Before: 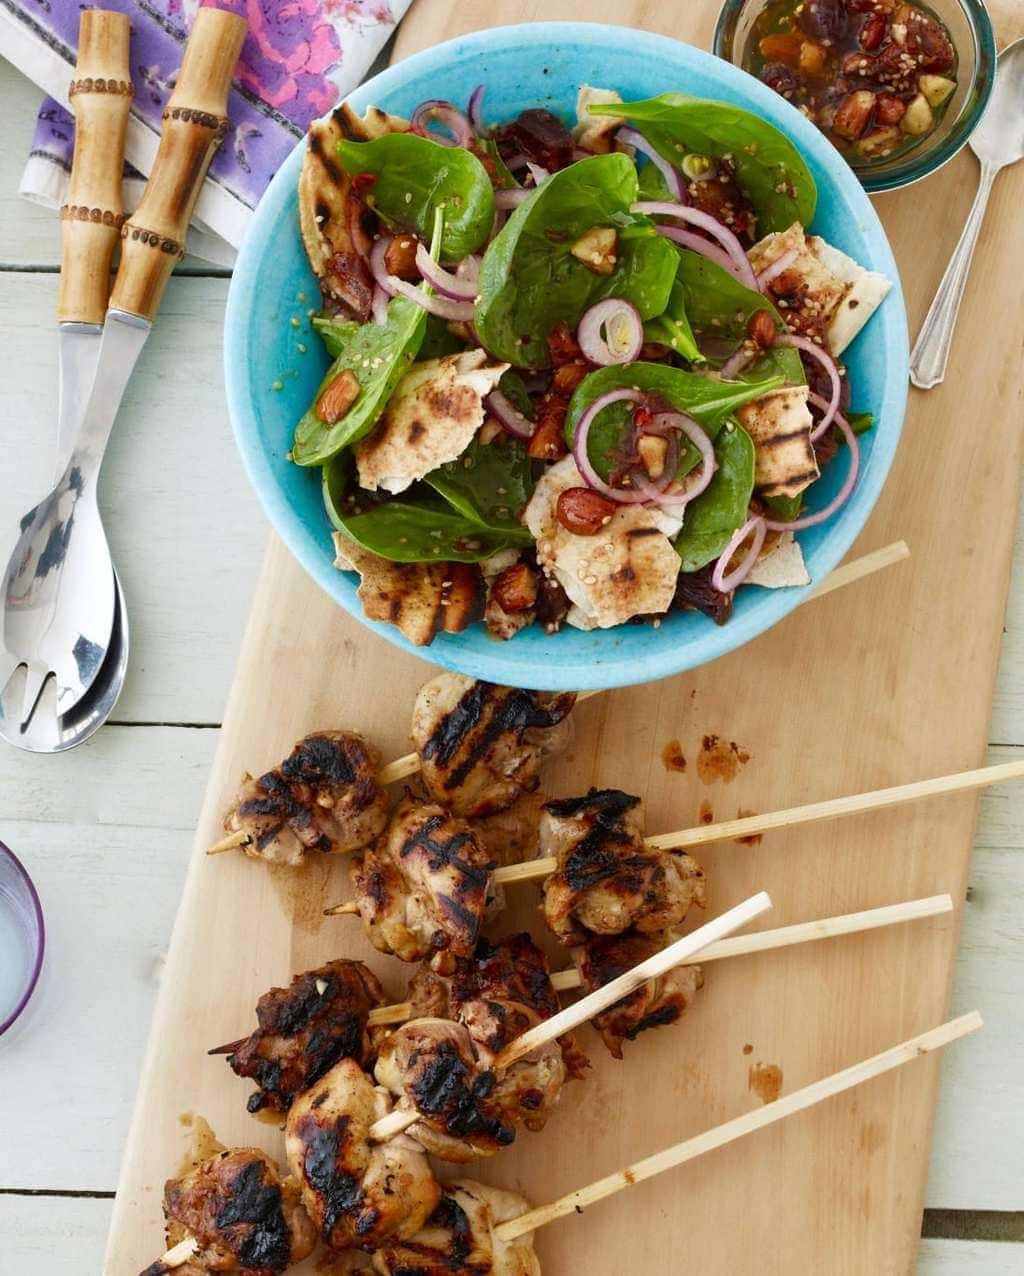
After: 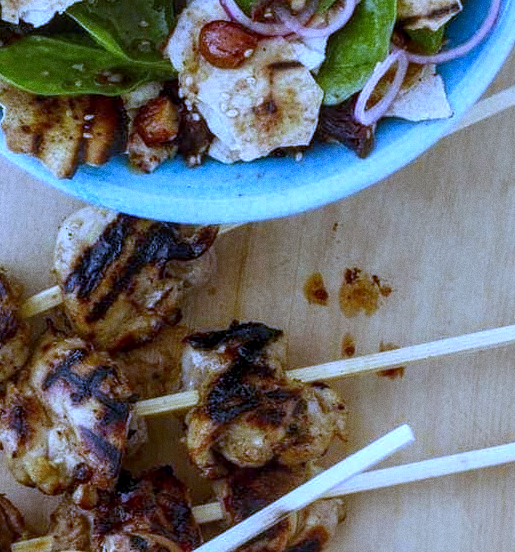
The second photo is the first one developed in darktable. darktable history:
grain: on, module defaults
bloom: size 15%, threshold 97%, strength 7%
white balance: red 0.766, blue 1.537
crop: left 35.03%, top 36.625%, right 14.663%, bottom 20.057%
local contrast: on, module defaults
